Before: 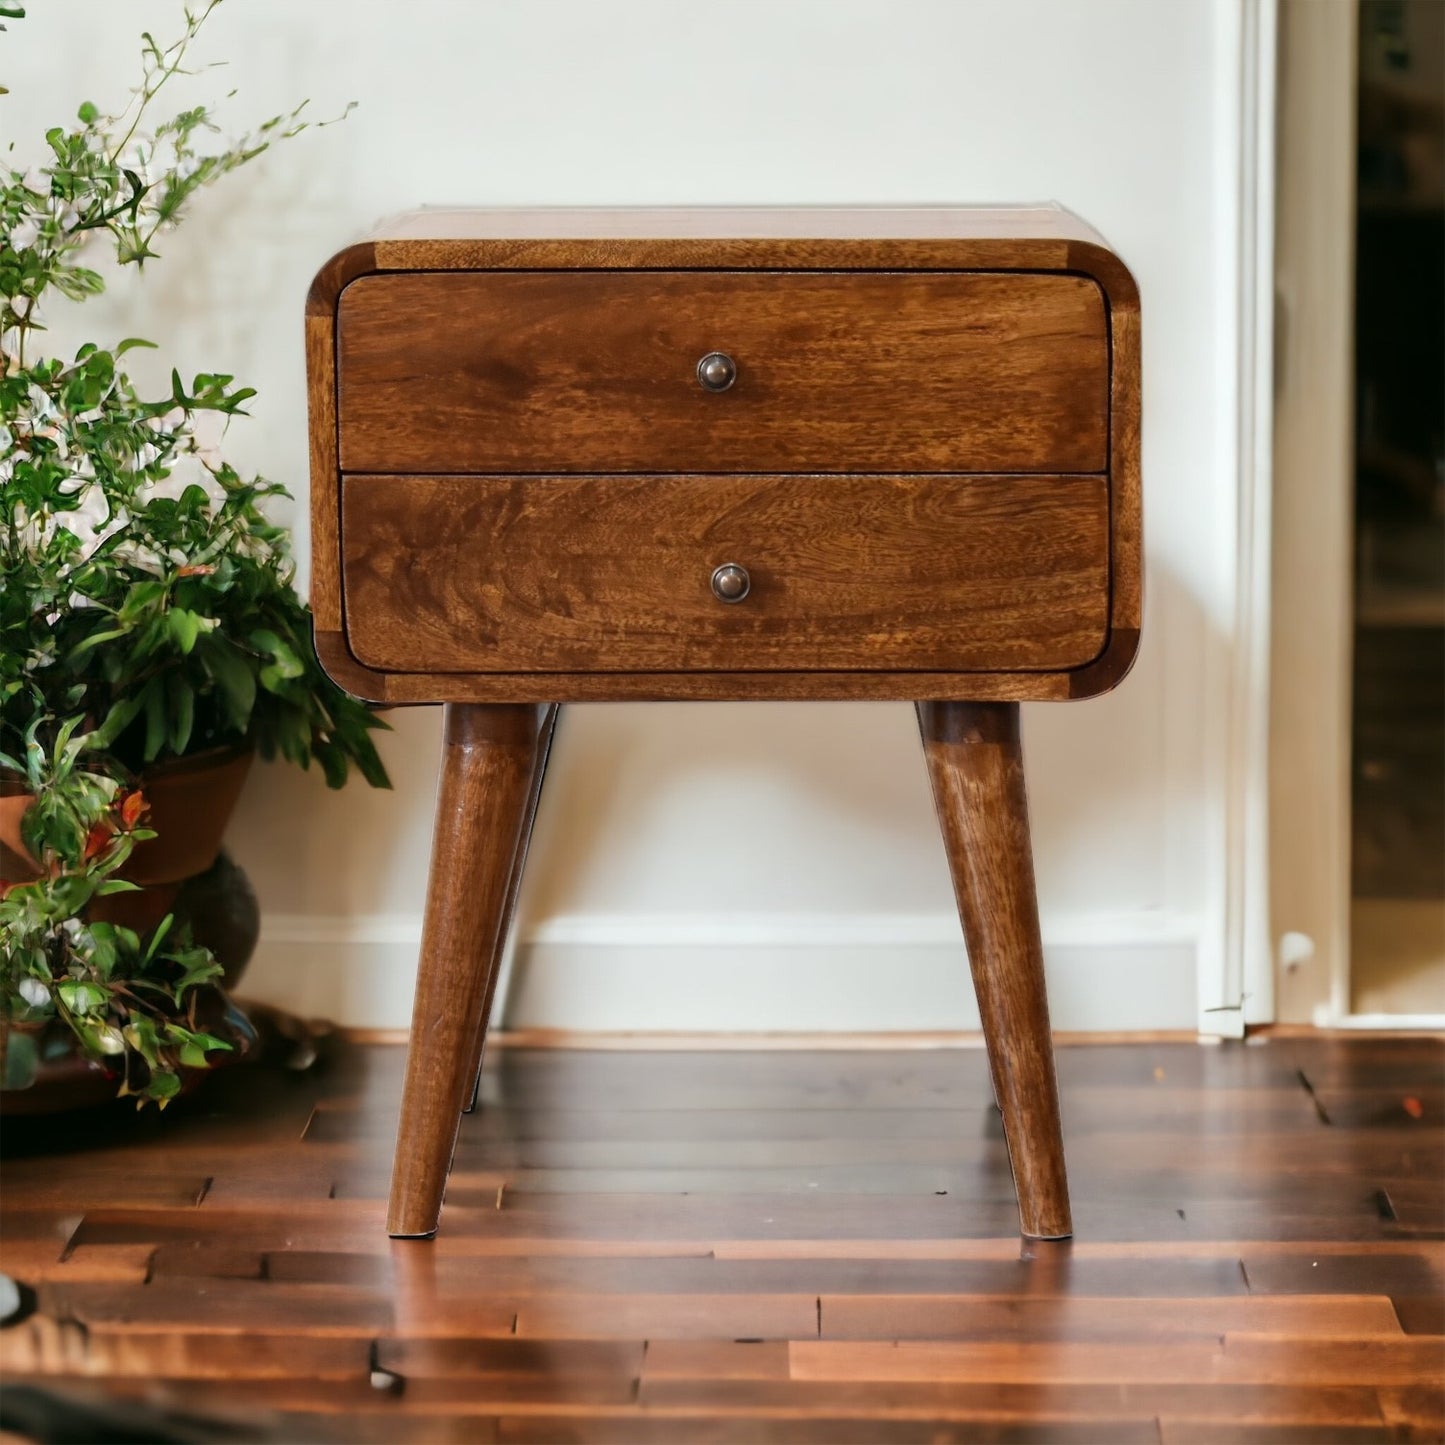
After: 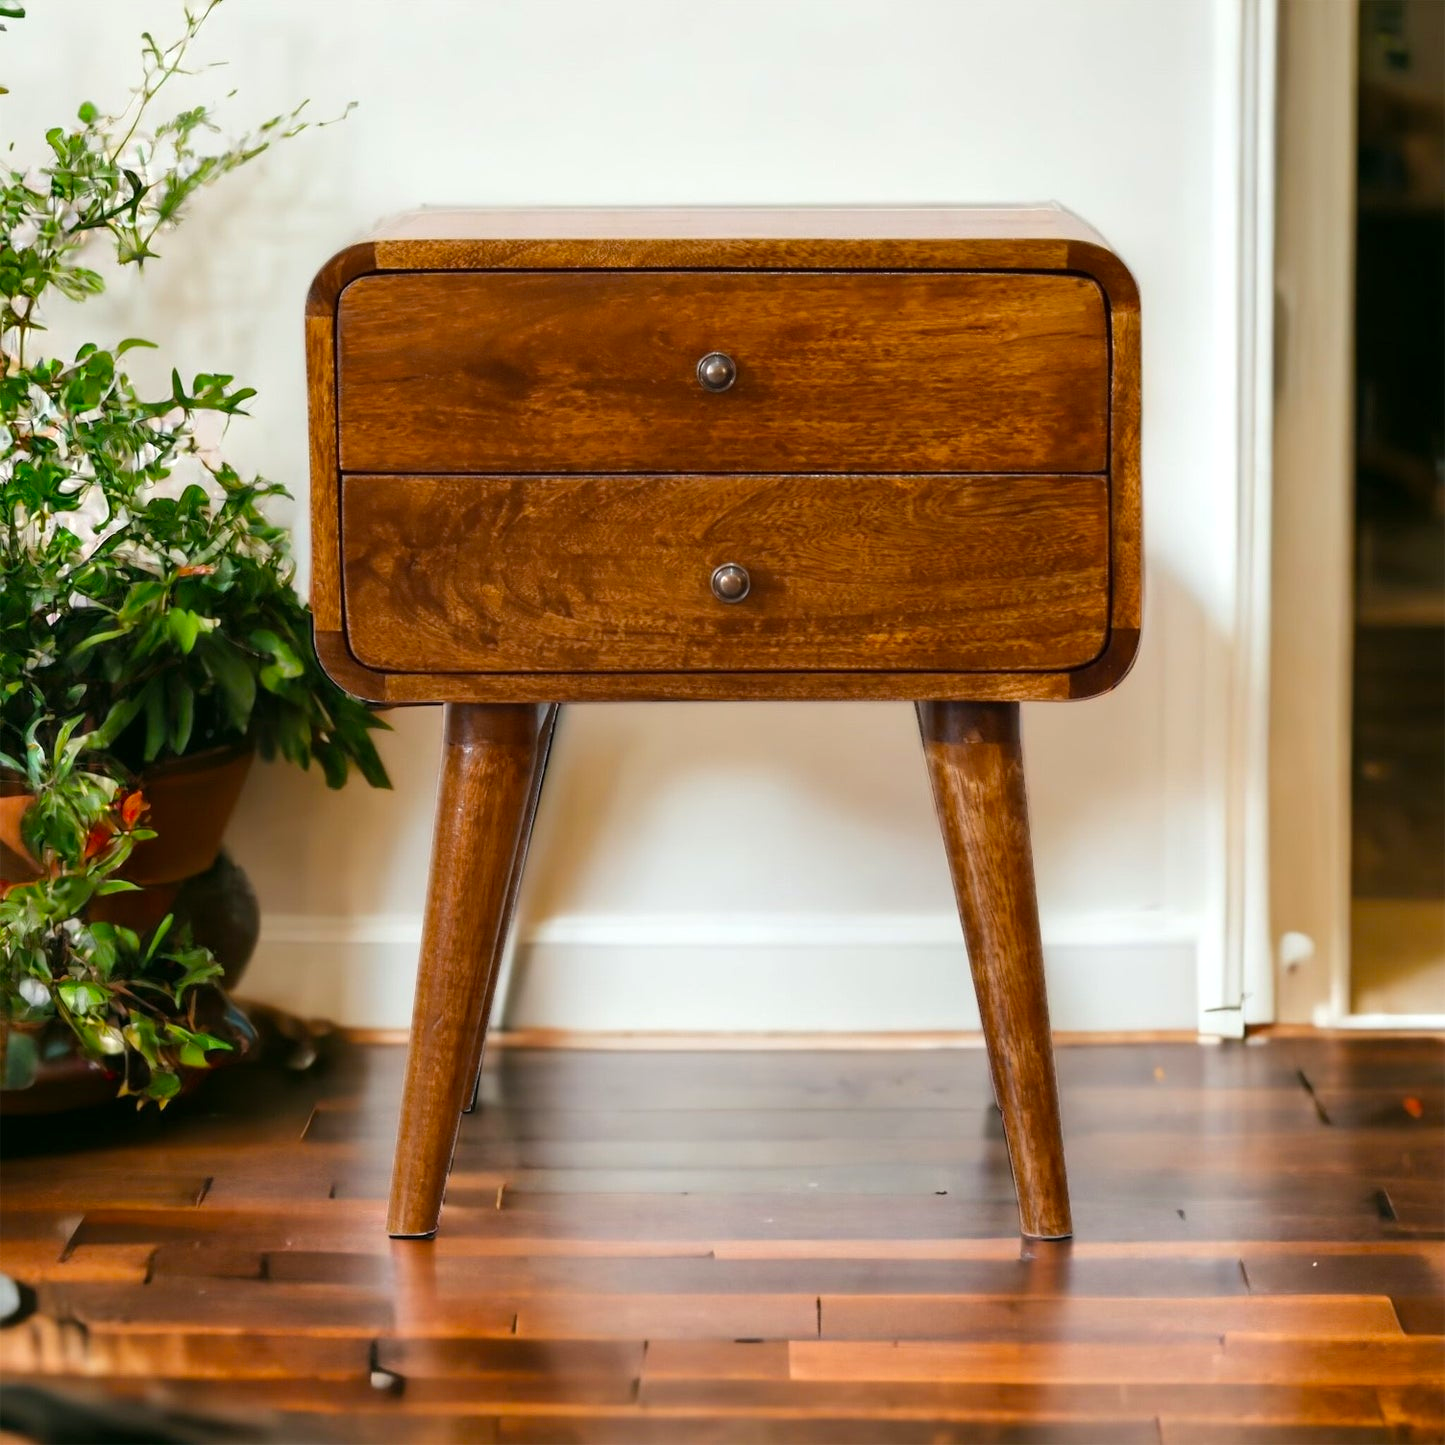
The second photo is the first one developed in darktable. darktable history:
color balance: output saturation 120%
exposure: exposure 0.2 EV, compensate highlight preservation false
